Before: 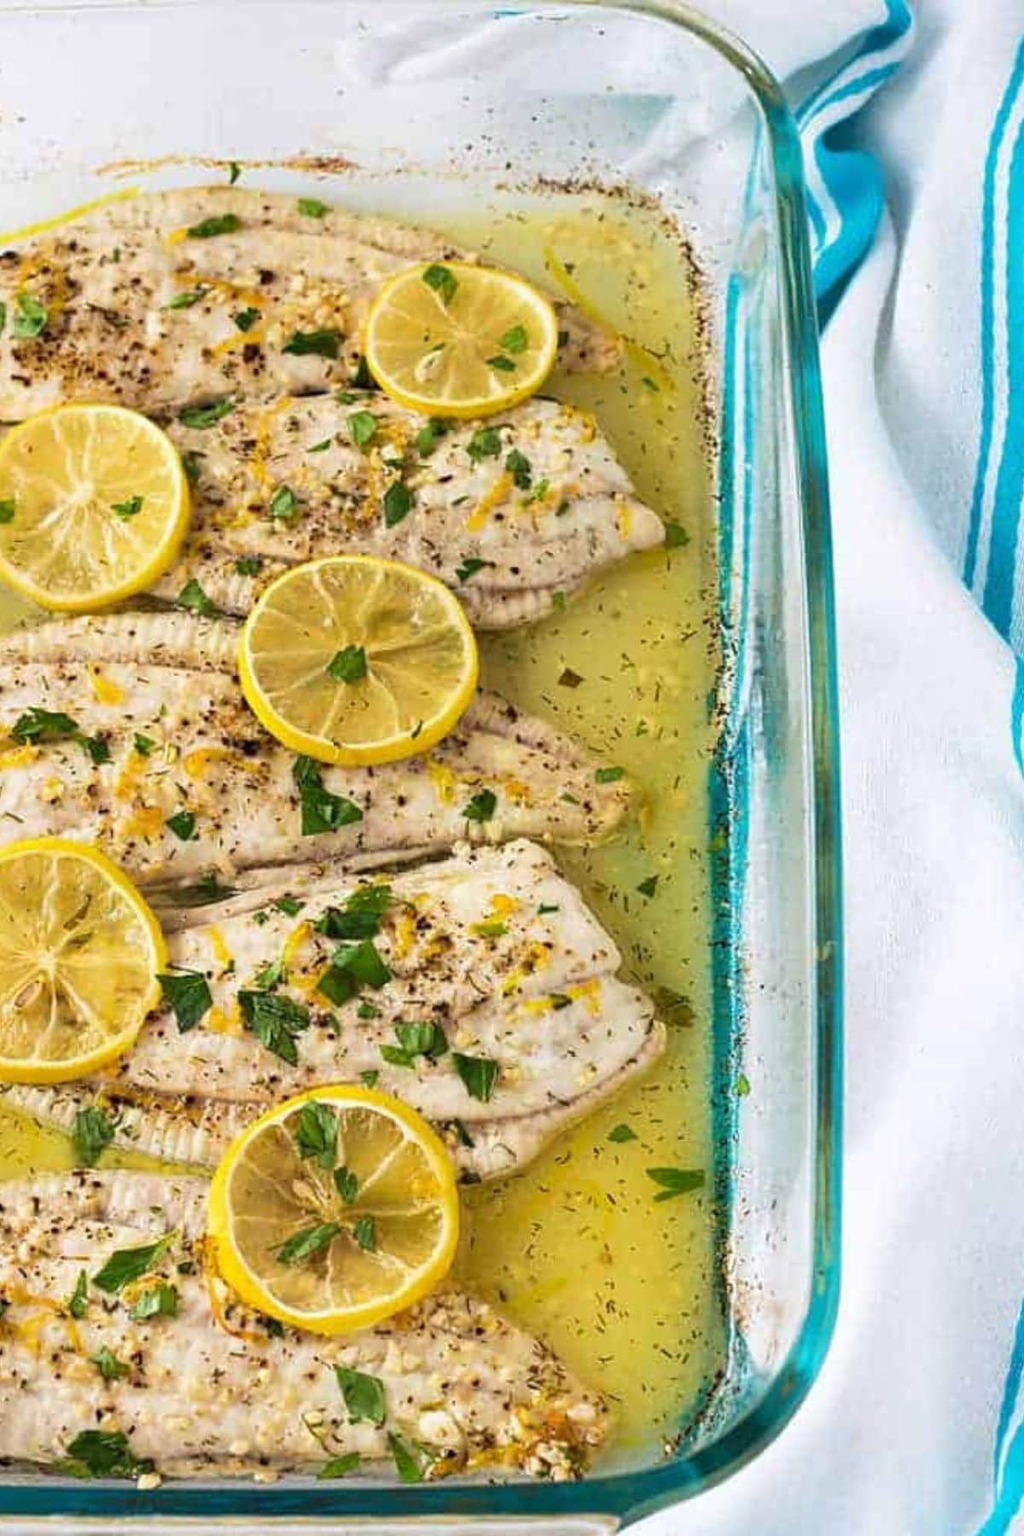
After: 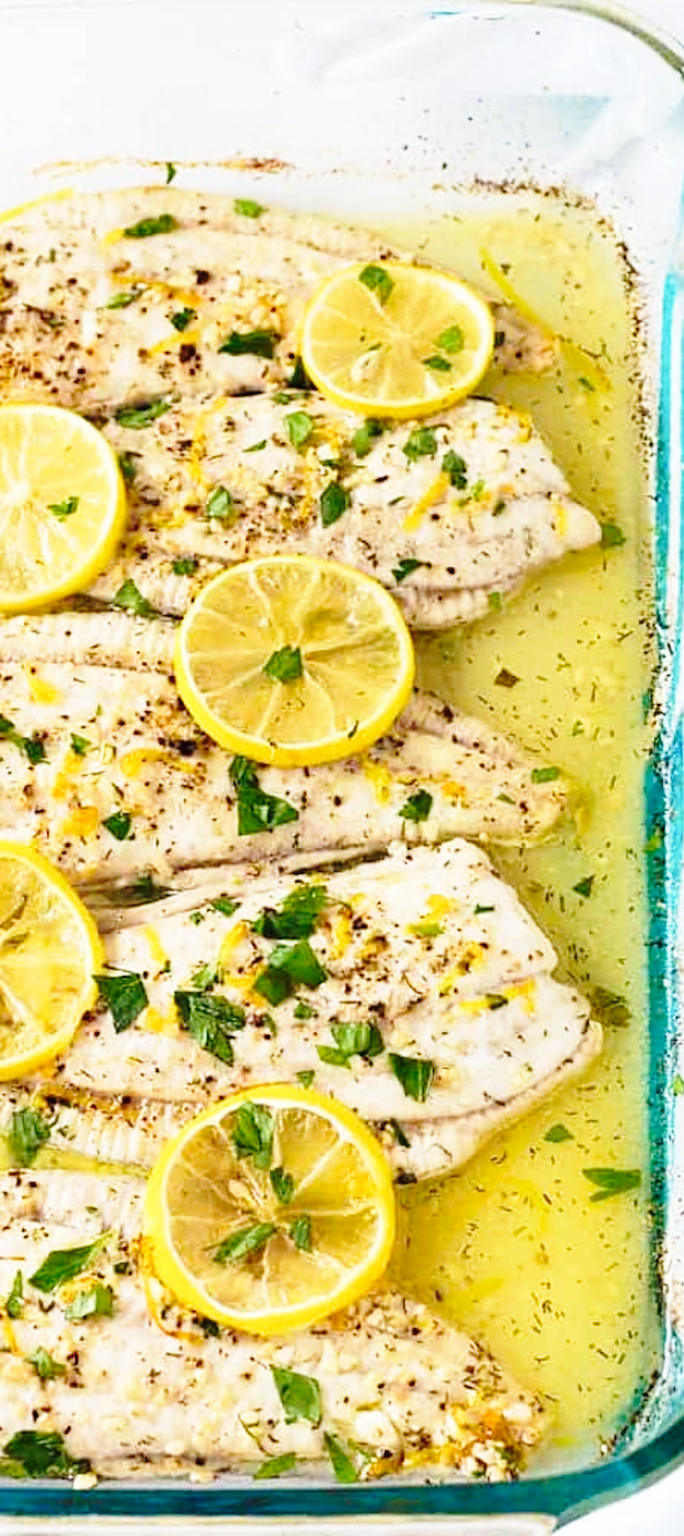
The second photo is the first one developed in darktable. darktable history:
crop and rotate: left 6.315%, right 26.837%
base curve: curves: ch0 [(0, 0) (0.028, 0.03) (0.121, 0.232) (0.46, 0.748) (0.859, 0.968) (1, 1)], preserve colors none
